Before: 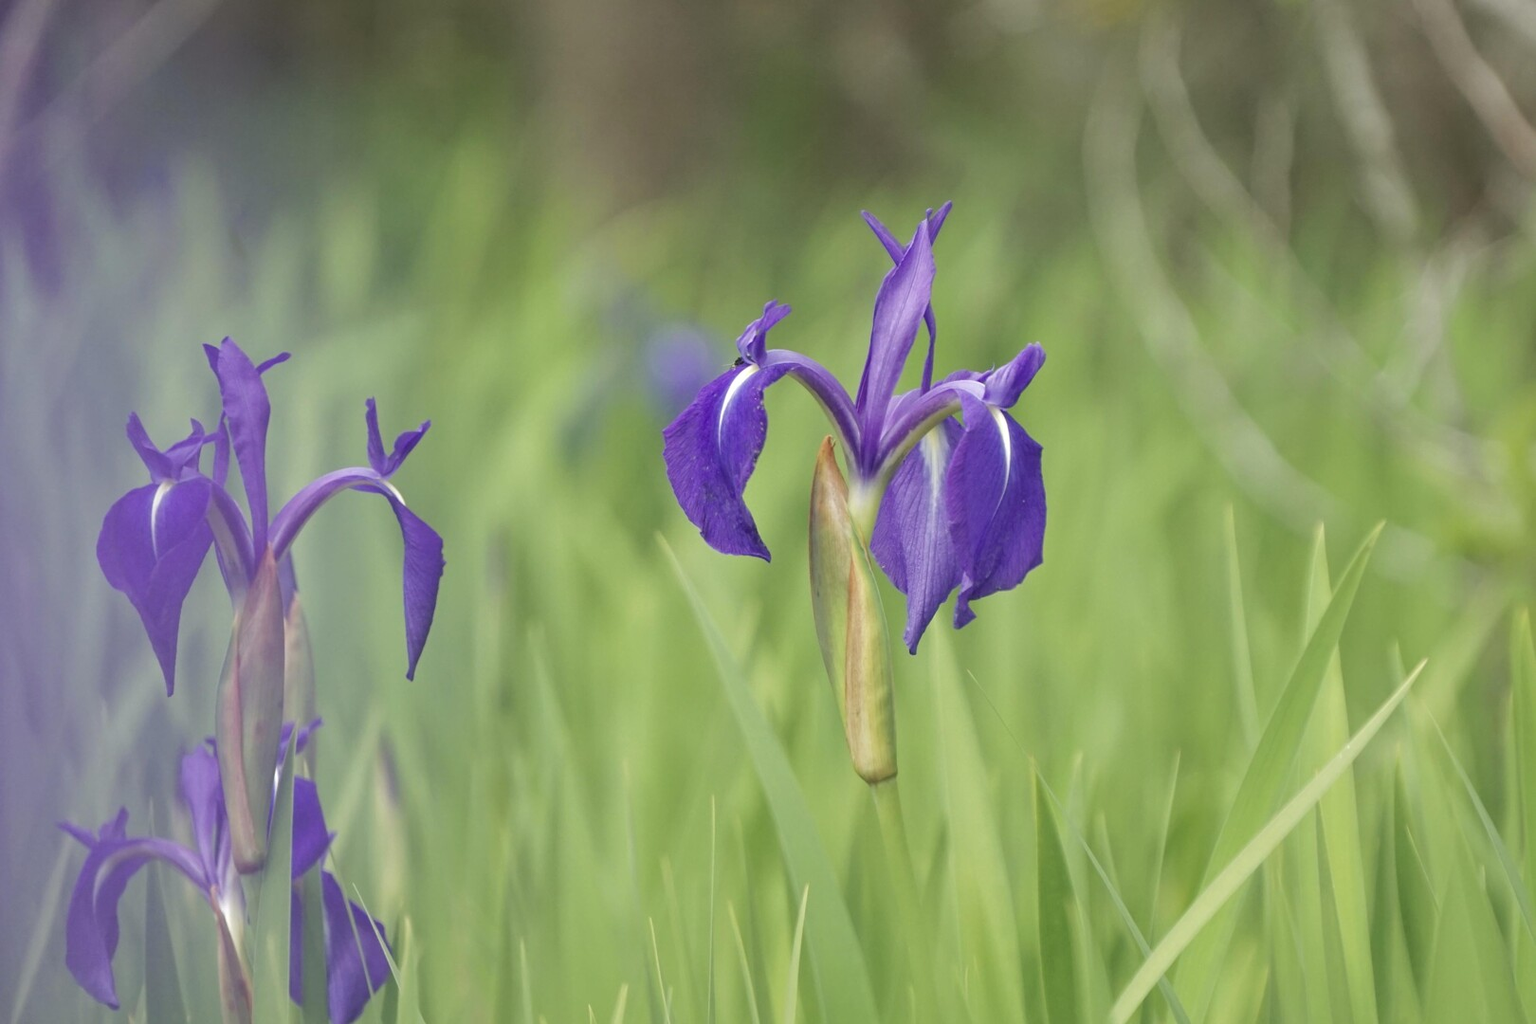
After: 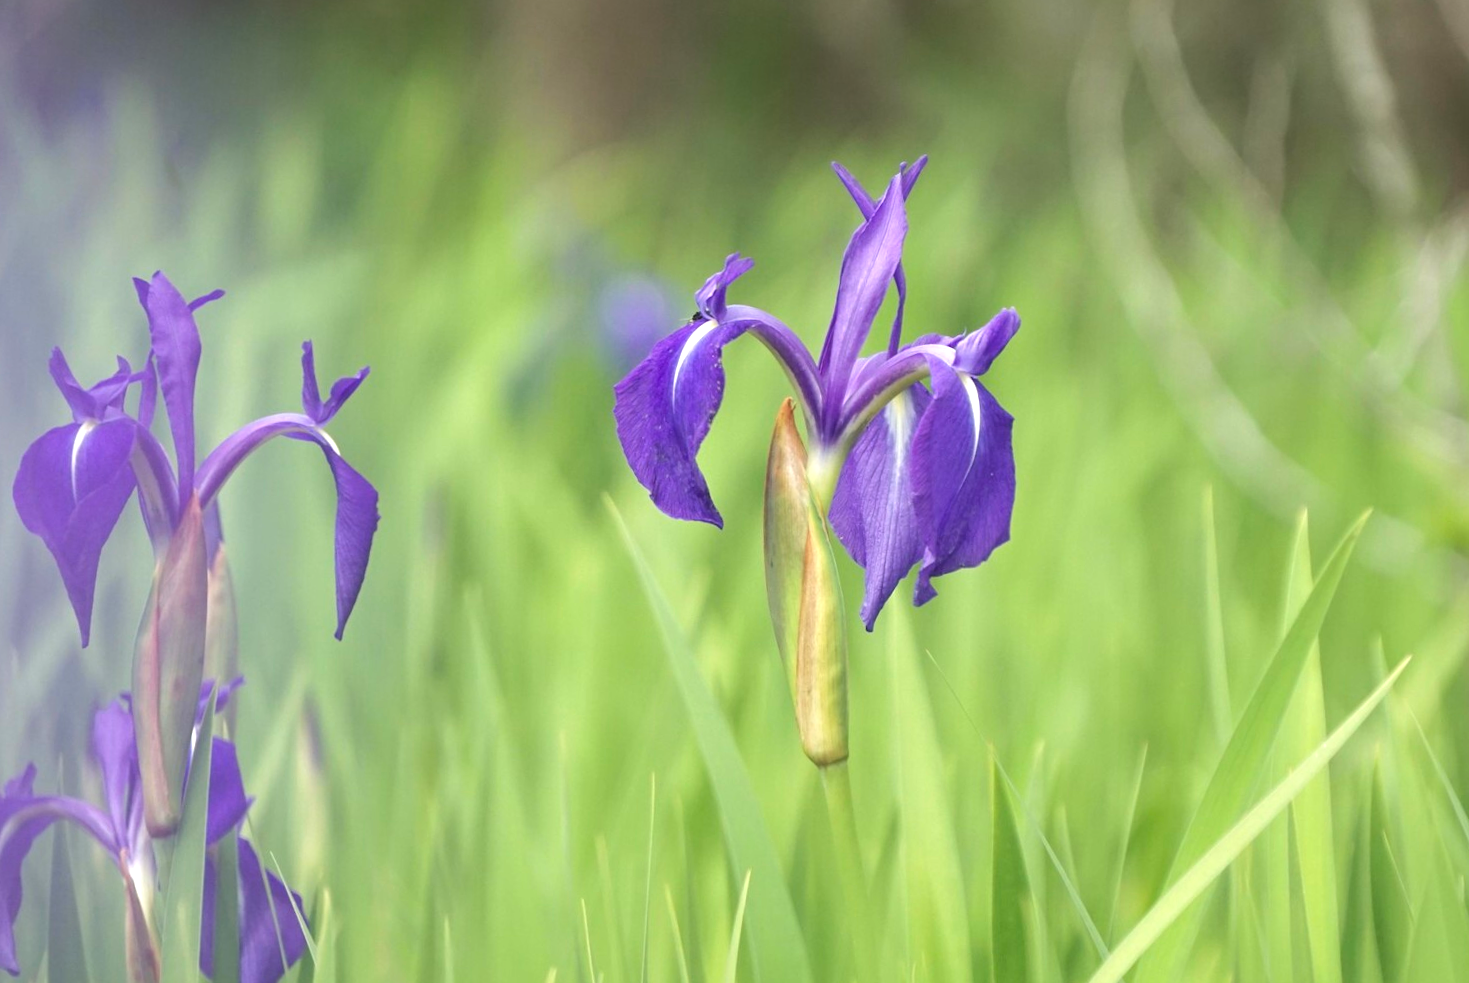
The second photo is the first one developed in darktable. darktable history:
crop and rotate: angle -2.05°, left 3.107%, top 3.647%, right 1.366%, bottom 0.446%
tone equalizer: -8 EV -0.763 EV, -7 EV -0.722 EV, -6 EV -0.624 EV, -5 EV -0.408 EV, -3 EV 0.393 EV, -2 EV 0.6 EV, -1 EV 0.694 EV, +0 EV 0.752 EV, edges refinement/feathering 500, mask exposure compensation -1.57 EV, preserve details guided filter
